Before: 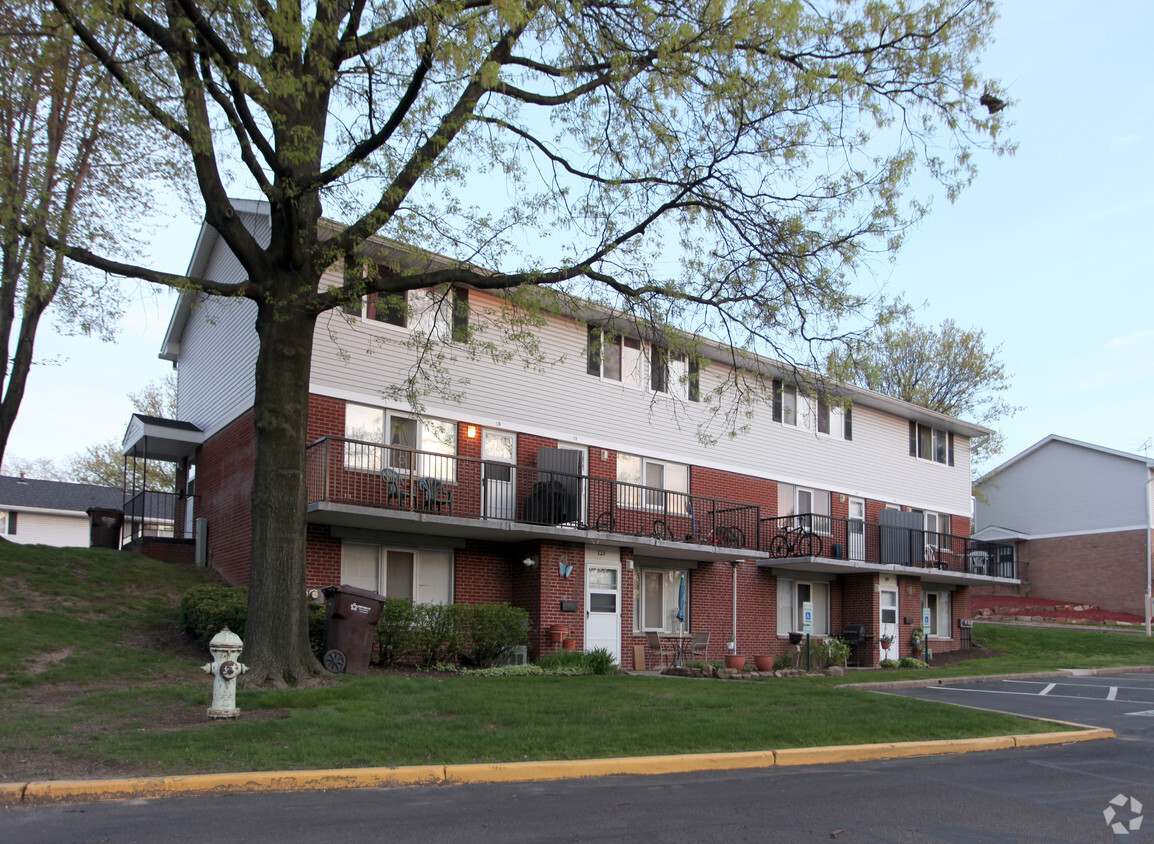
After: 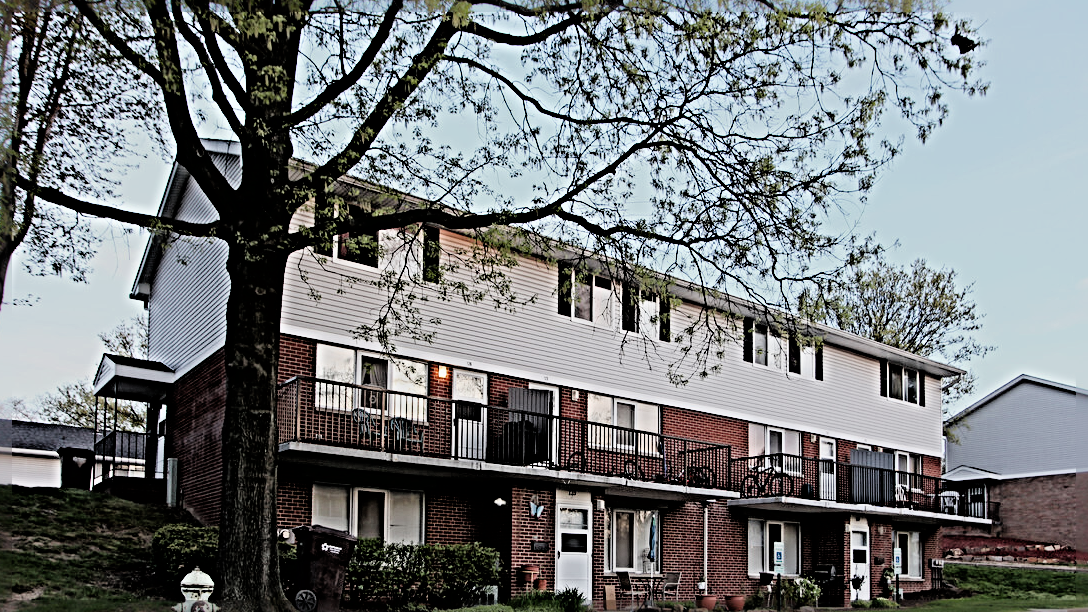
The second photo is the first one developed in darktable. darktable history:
crop: left 2.559%, top 7.168%, right 3.091%, bottom 20.236%
filmic rgb: black relative exposure -4.4 EV, white relative exposure 5.04 EV, hardness 2.17, latitude 39.95%, contrast 1.151, highlights saturation mix 11.08%, shadows ↔ highlights balance 1.05%
sharpen: radius 6.269, amount 1.785, threshold 0.184
